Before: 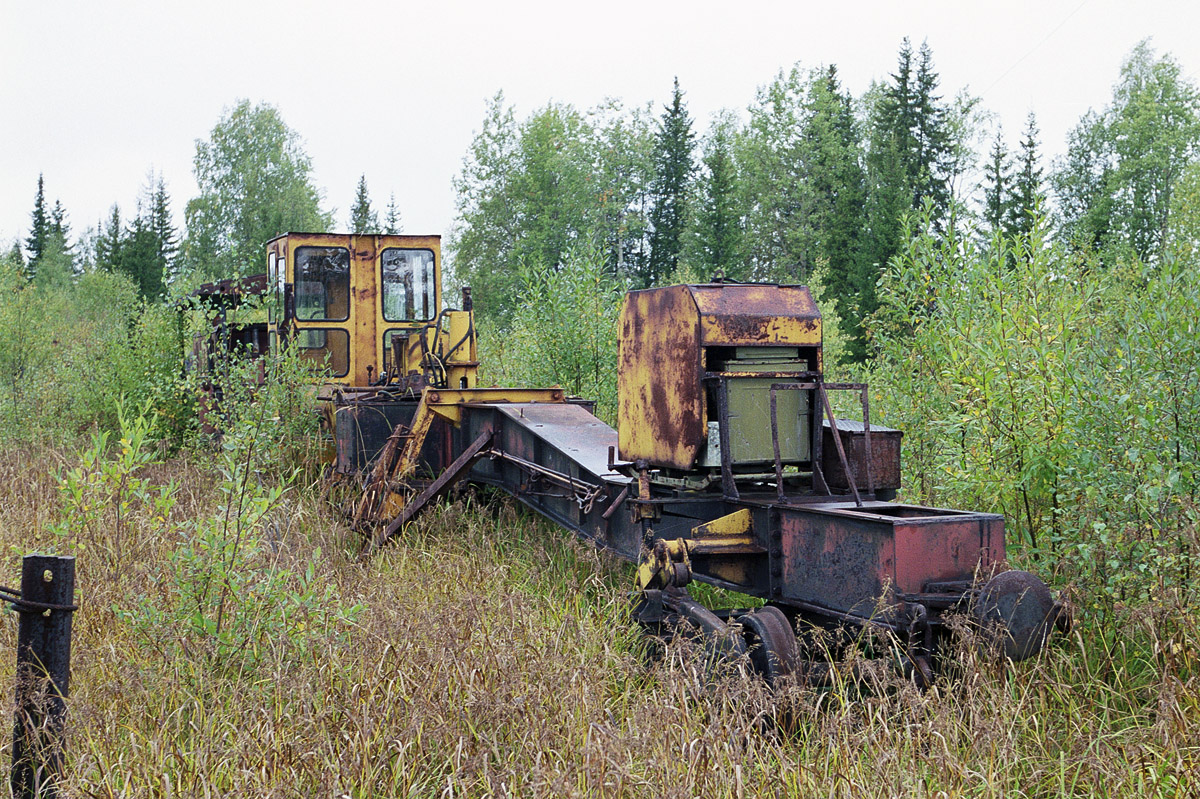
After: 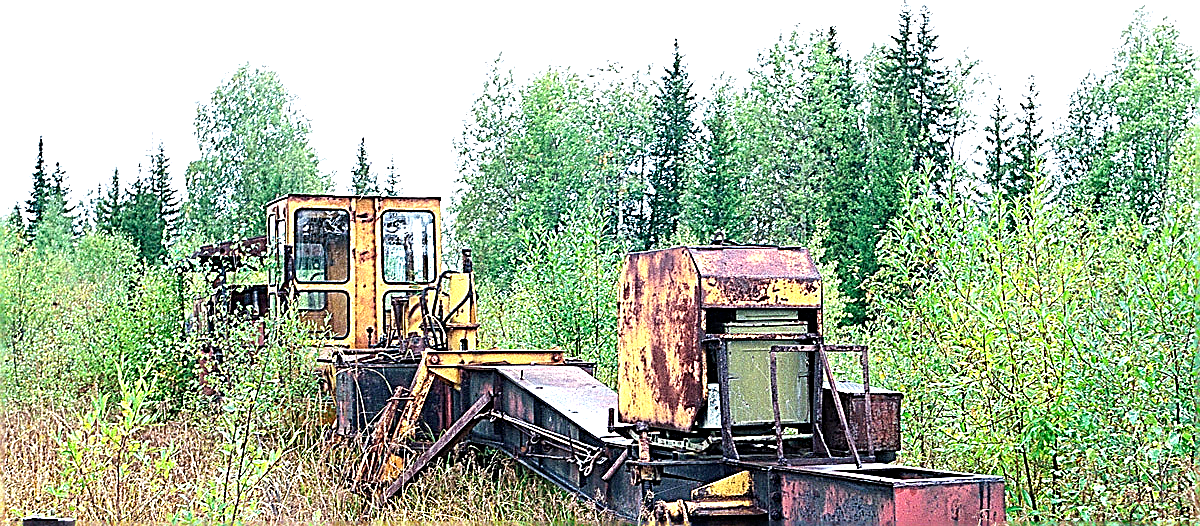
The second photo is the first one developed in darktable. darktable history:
exposure: exposure 1.16 EV, compensate exposure bias true, compensate highlight preservation false
crop and rotate: top 4.855%, bottom 29.236%
sharpen: amount 1.987
